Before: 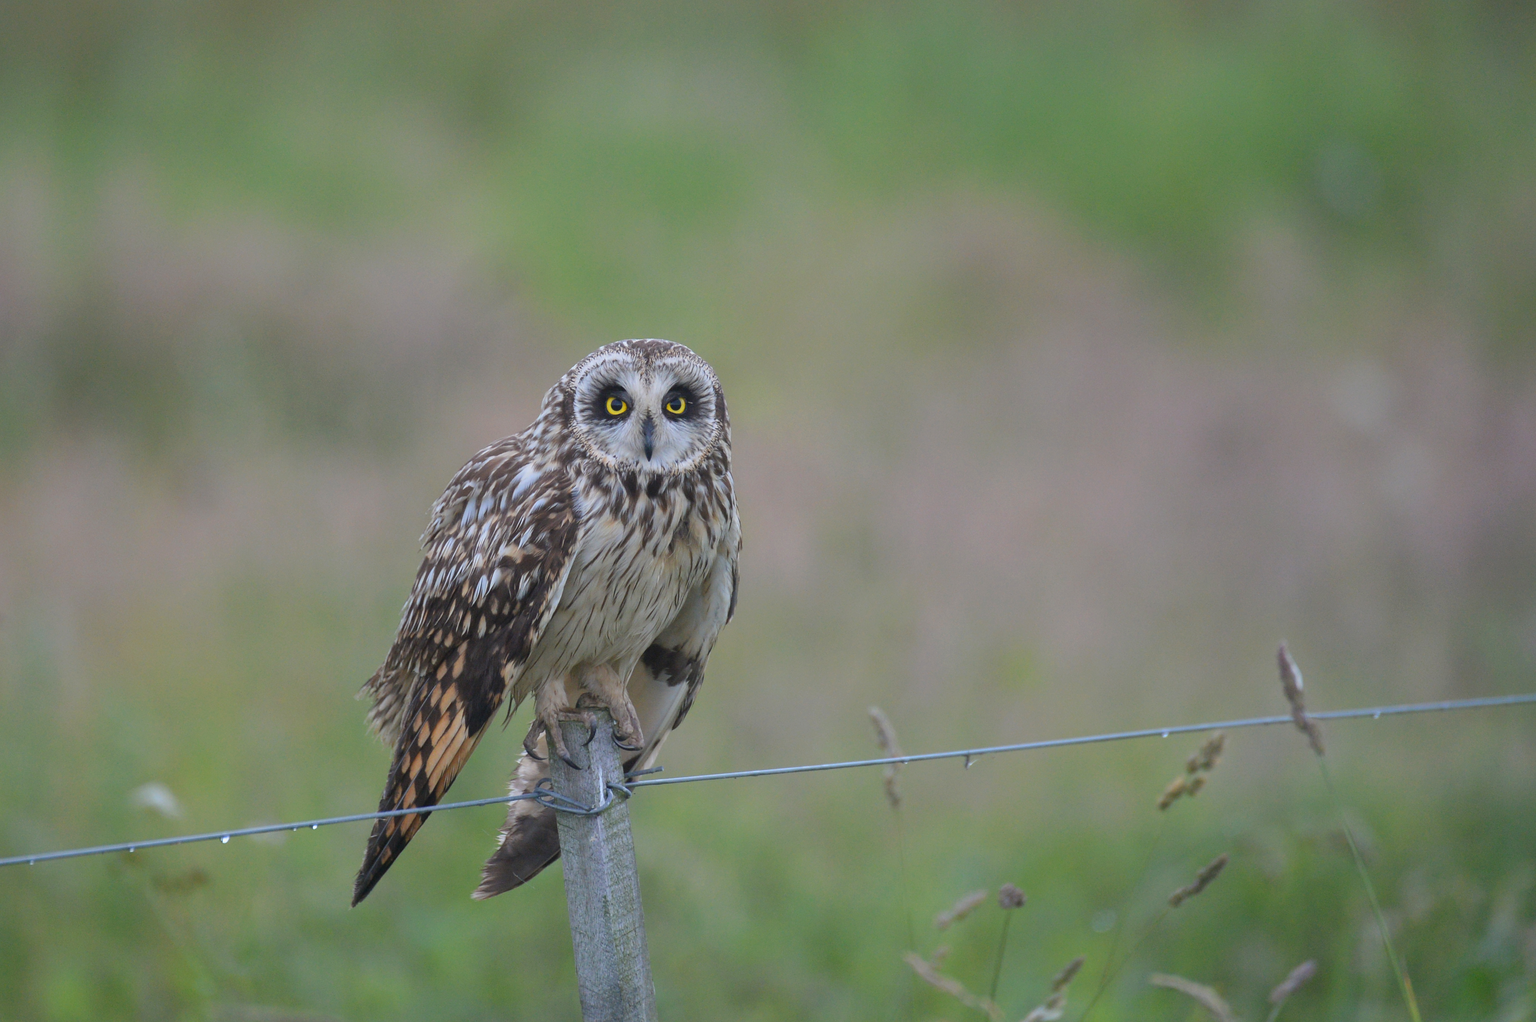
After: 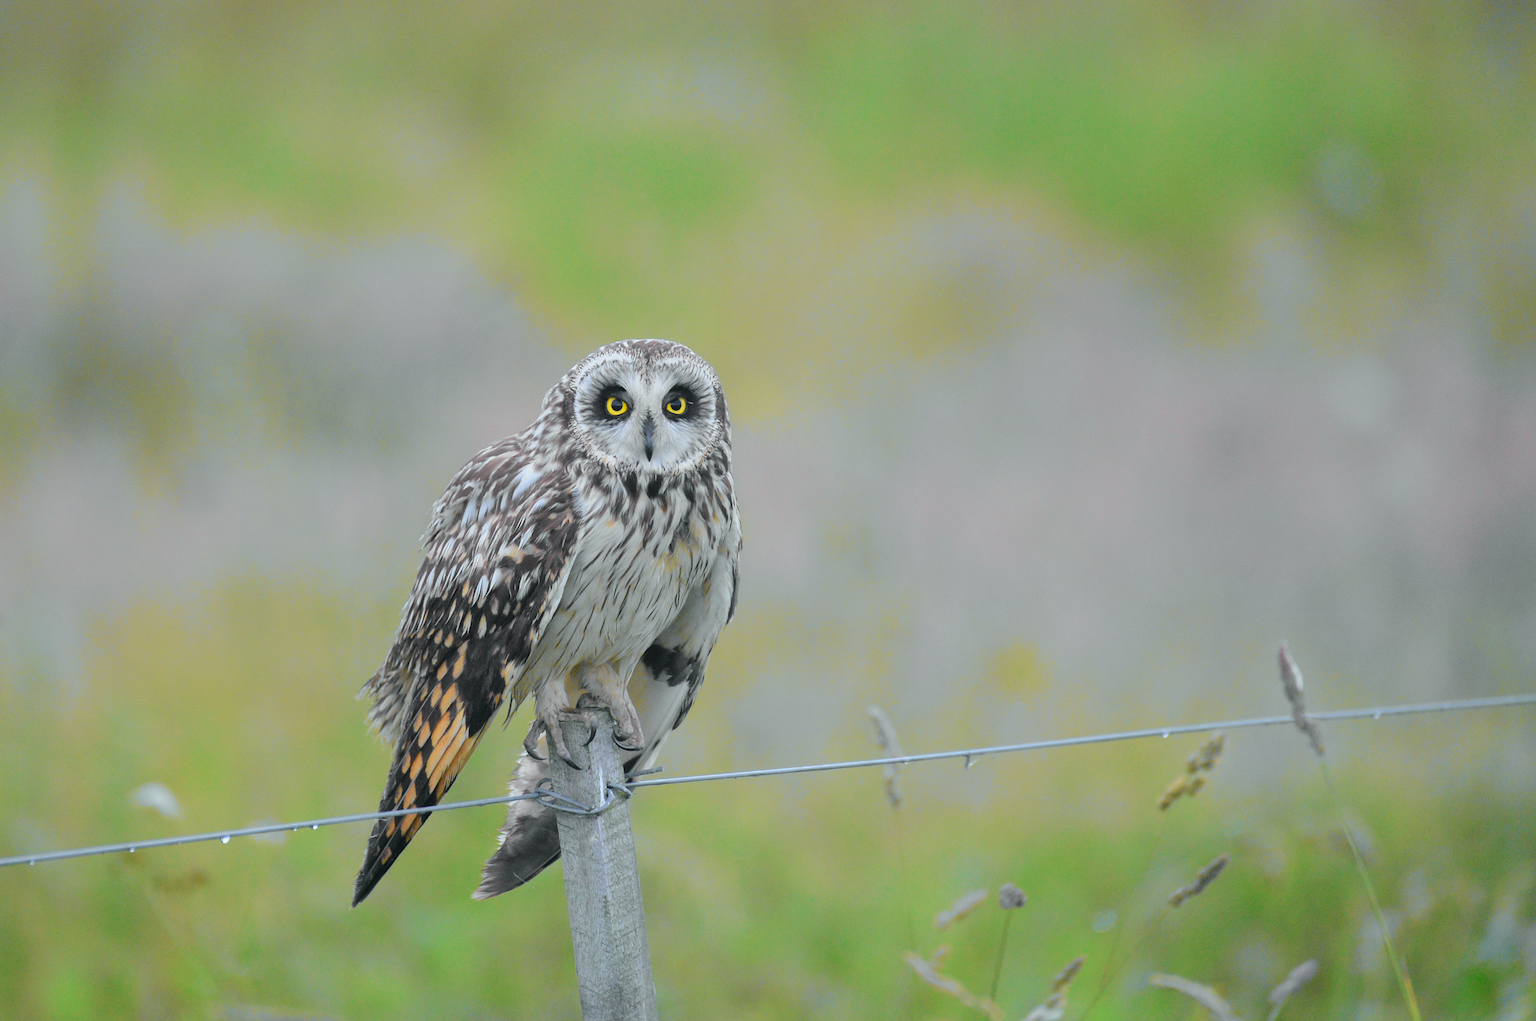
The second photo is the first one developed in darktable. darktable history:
tone curve: curves: ch0 [(0.001, 0.029) (0.084, 0.074) (0.162, 0.165) (0.304, 0.382) (0.466, 0.576) (0.654, 0.741) (0.848, 0.906) (0.984, 0.963)]; ch1 [(0, 0) (0.34, 0.235) (0.46, 0.46) (0.515, 0.502) (0.553, 0.567) (0.764, 0.815) (1, 1)]; ch2 [(0, 0) (0.44, 0.458) (0.479, 0.492) (0.524, 0.507) (0.547, 0.579) (0.673, 0.712) (1, 1)], color space Lab, independent channels, preserve colors none
